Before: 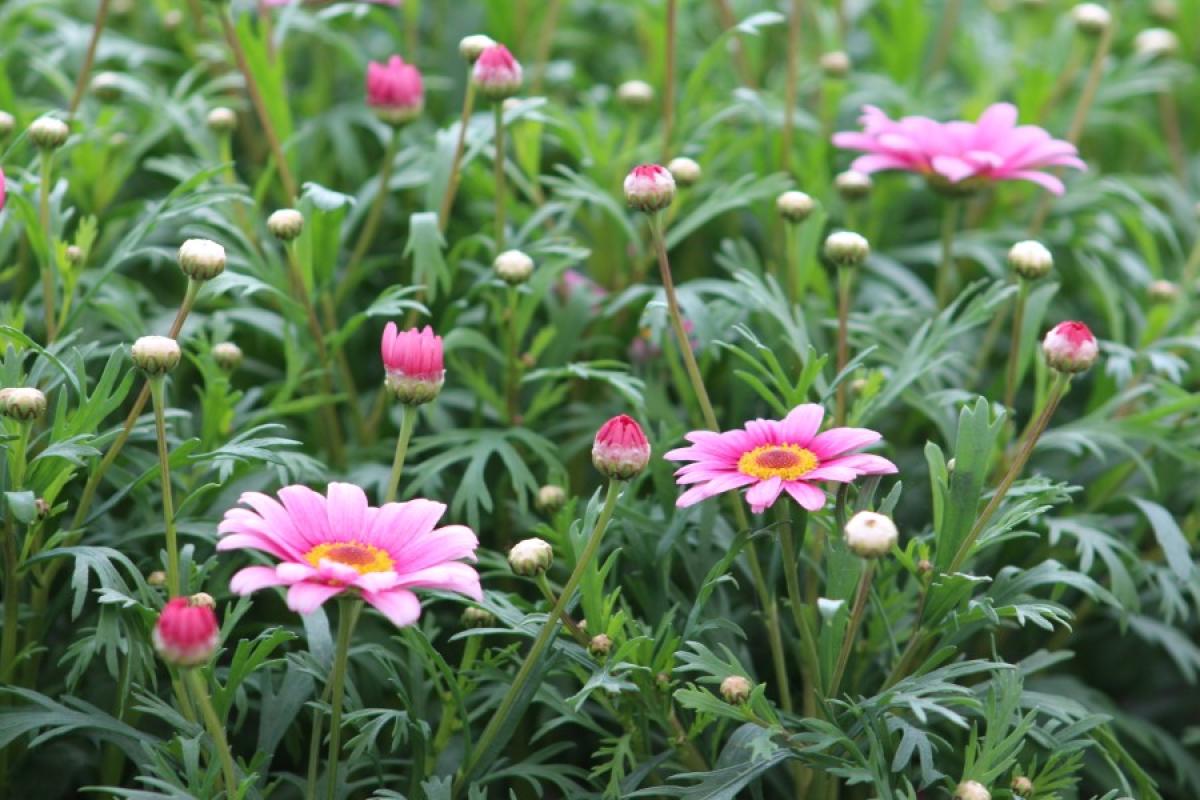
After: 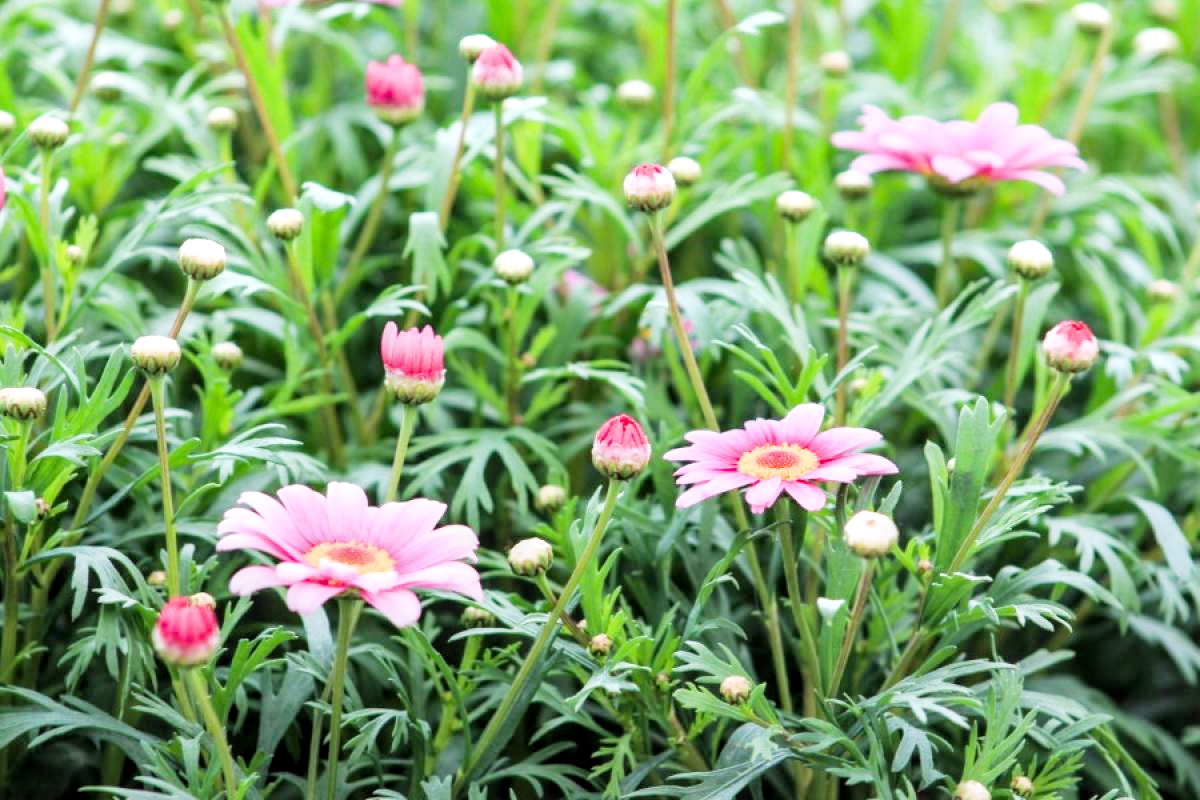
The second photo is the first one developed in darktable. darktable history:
exposure: black level correction 0, exposure 1.1 EV, compensate exposure bias true, compensate highlight preservation false
color balance rgb: perceptual saturation grading › global saturation 10%, global vibrance 10%
filmic rgb: black relative exposure -5 EV, hardness 2.88, contrast 1.3, highlights saturation mix -30%
local contrast: on, module defaults
